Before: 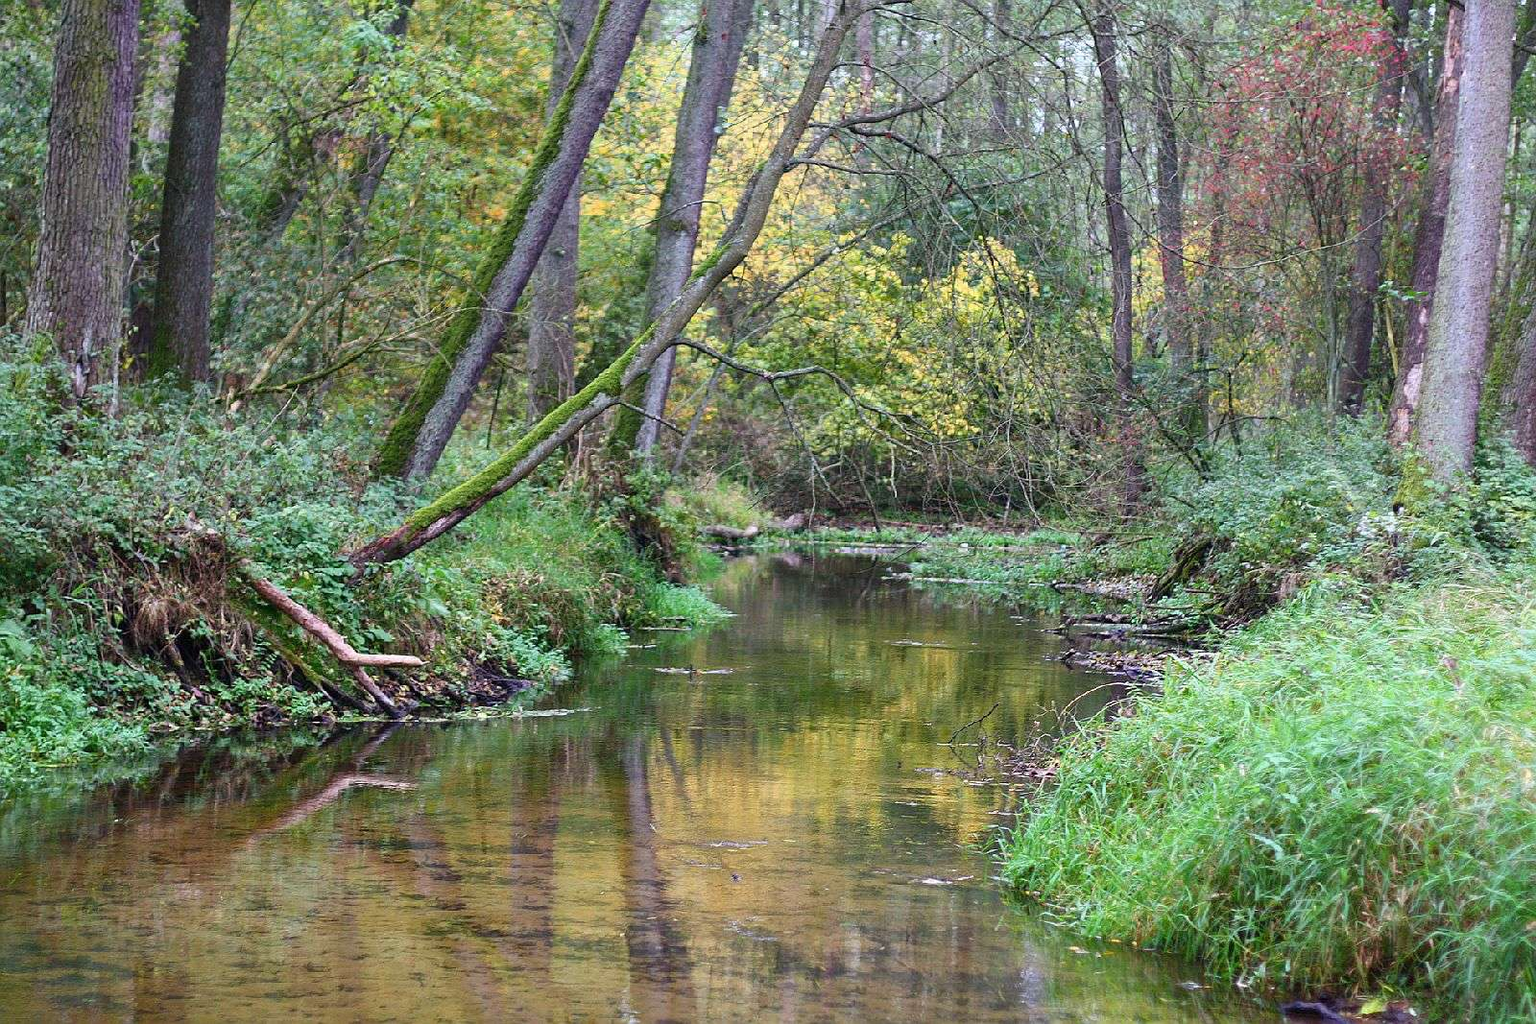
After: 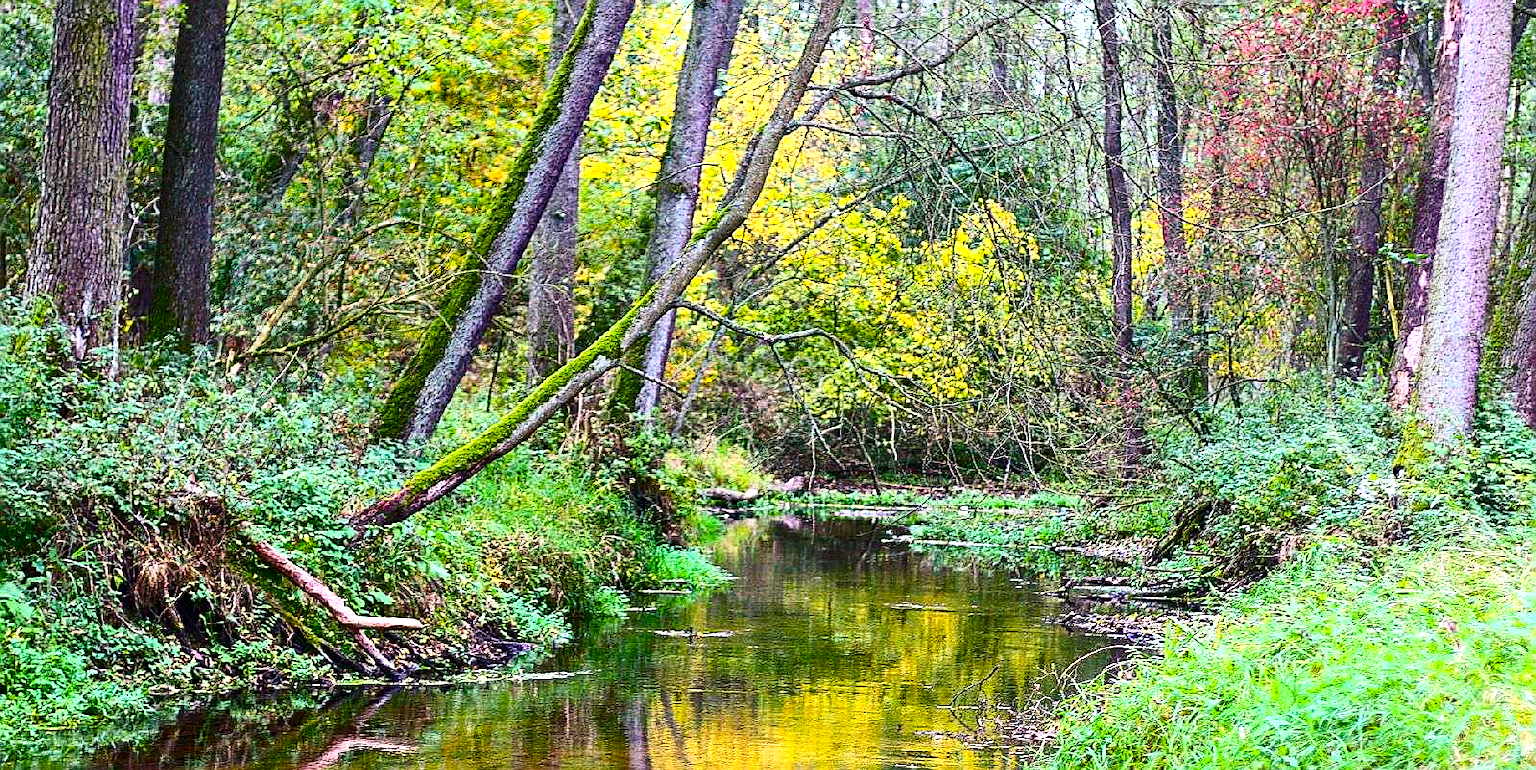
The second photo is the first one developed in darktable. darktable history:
crop: top 3.693%, bottom 20.966%
contrast brightness saturation: contrast 0.275
sharpen: on, module defaults
exposure: exposure -0.215 EV, compensate exposure bias true, compensate highlight preservation false
color balance rgb: highlights gain › chroma 1.046%, highlights gain › hue 60.24°, linear chroma grading › global chroma 15.31%, perceptual saturation grading › global saturation 19.709%, perceptual brilliance grading › global brilliance 25.739%, global vibrance 20%
haze removal: adaptive false
